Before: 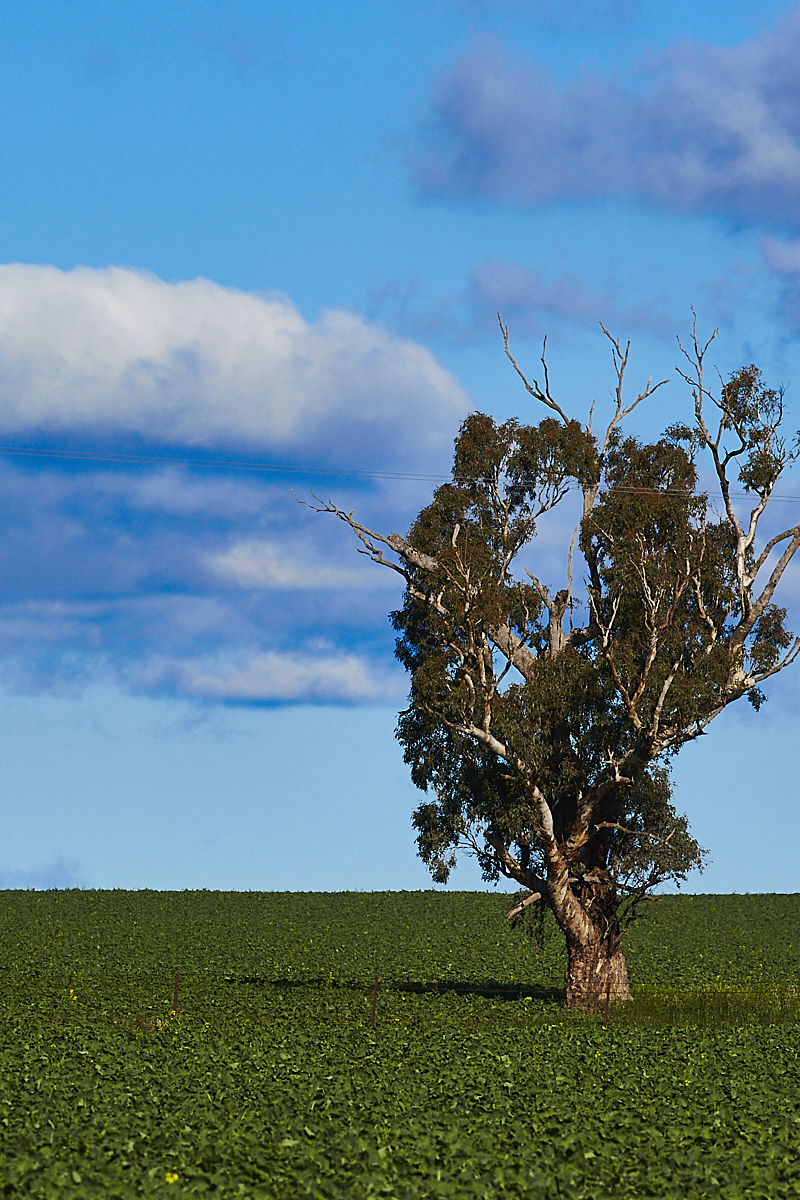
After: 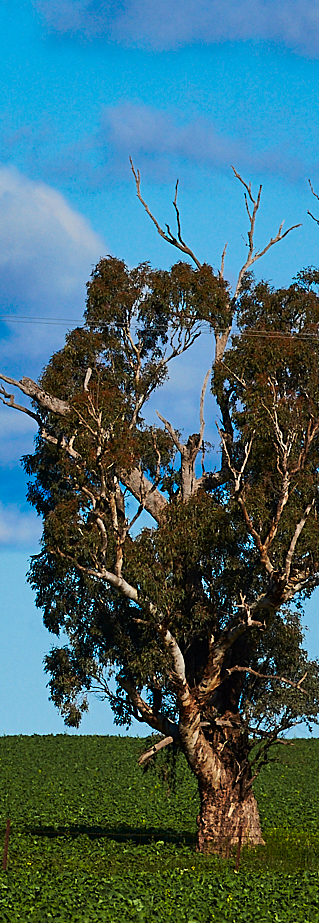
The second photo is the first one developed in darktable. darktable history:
crop: left 46.117%, top 13.068%, right 13.991%, bottom 9.969%
